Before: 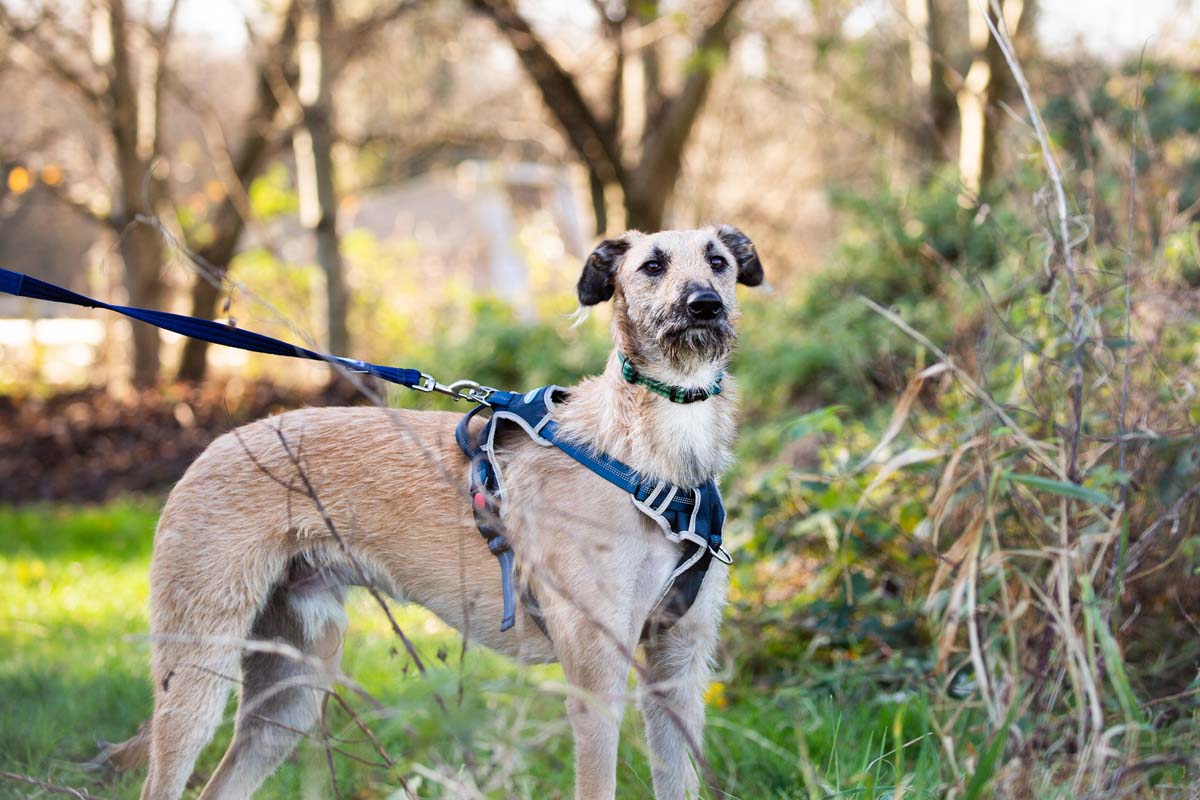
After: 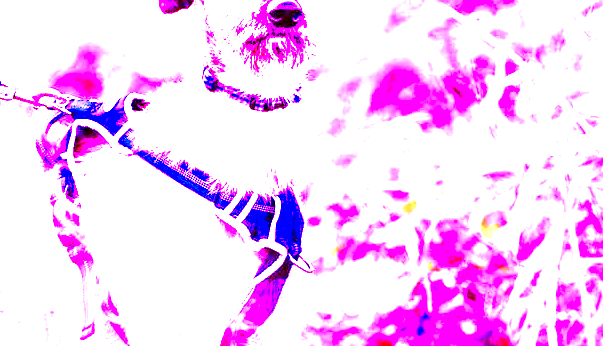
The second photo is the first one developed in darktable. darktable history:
crop: left 35.03%, top 36.625%, right 14.663%, bottom 20.057%
contrast brightness saturation: contrast 0.1, brightness -0.26, saturation 0.14
white balance: red 8, blue 8
levels: levels [0, 0.498, 0.996]
graduated density: rotation -180°, offset 24.95
